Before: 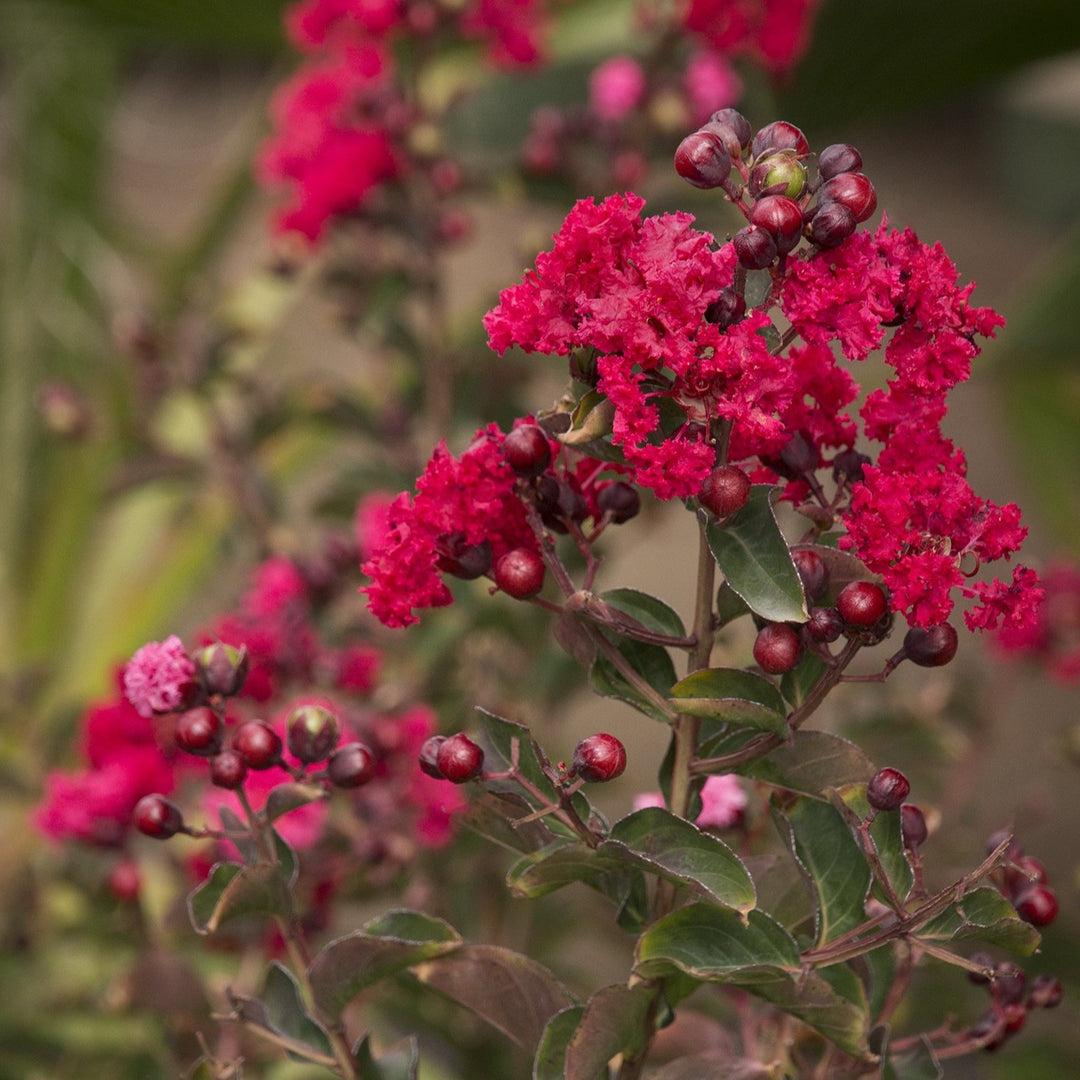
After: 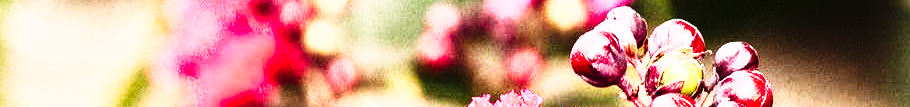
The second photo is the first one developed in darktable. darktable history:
crop and rotate: left 9.644%, top 9.491%, right 6.021%, bottom 80.509%
tone equalizer: -7 EV 0.15 EV, -6 EV 0.6 EV, -5 EV 1.15 EV, -4 EV 1.33 EV, -3 EV 1.15 EV, -2 EV 0.6 EV, -1 EV 0.15 EV, mask exposure compensation -0.5 EV
contrast brightness saturation: contrast 0.62, brightness 0.34, saturation 0.14
sharpen: radius 5.325, amount 0.312, threshold 26.433
tone curve: curves: ch0 [(0, 0) (0.003, 0.002) (0.011, 0.005) (0.025, 0.011) (0.044, 0.017) (0.069, 0.021) (0.1, 0.027) (0.136, 0.035) (0.177, 0.05) (0.224, 0.076) (0.277, 0.126) (0.335, 0.212) (0.399, 0.333) (0.468, 0.473) (0.543, 0.627) (0.623, 0.784) (0.709, 0.9) (0.801, 0.963) (0.898, 0.988) (1, 1)], preserve colors none
